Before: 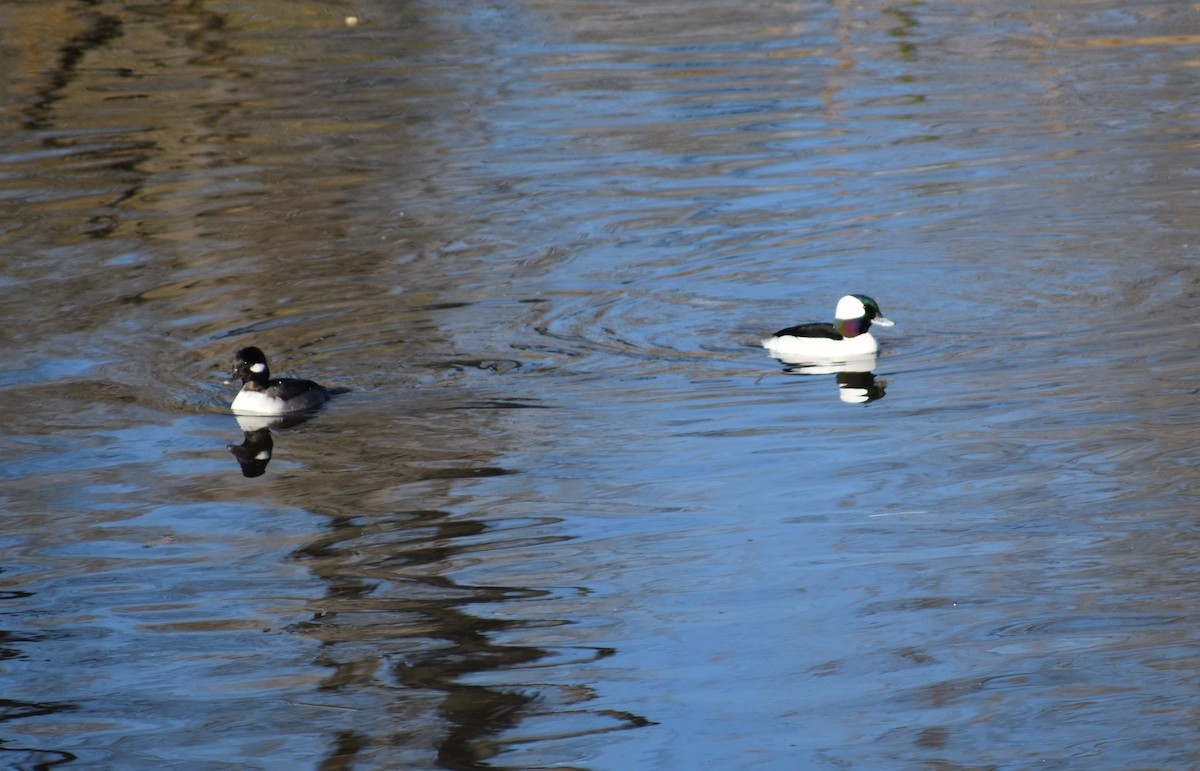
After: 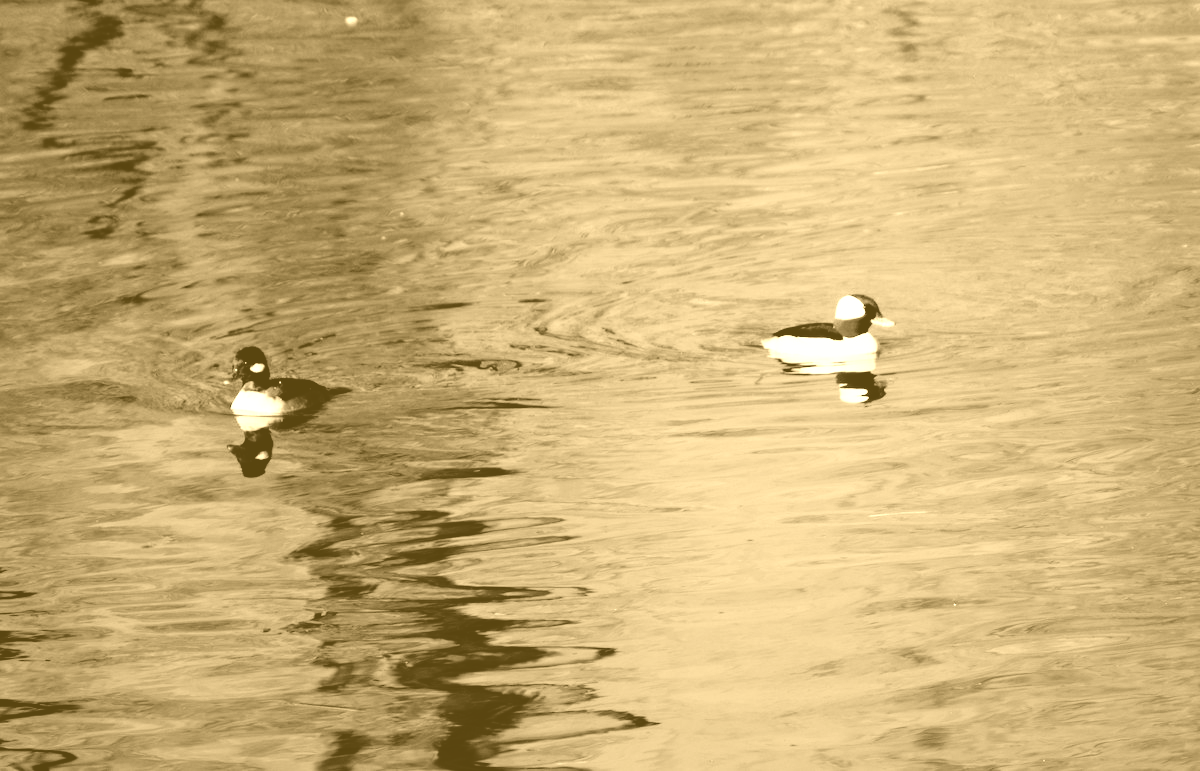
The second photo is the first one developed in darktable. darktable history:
tone equalizer: on, module defaults
filmic rgb: black relative exposure -5 EV, white relative exposure 3.5 EV, hardness 3.19, contrast 1.2, highlights saturation mix -50%
colorize: hue 36°, source mix 100%
